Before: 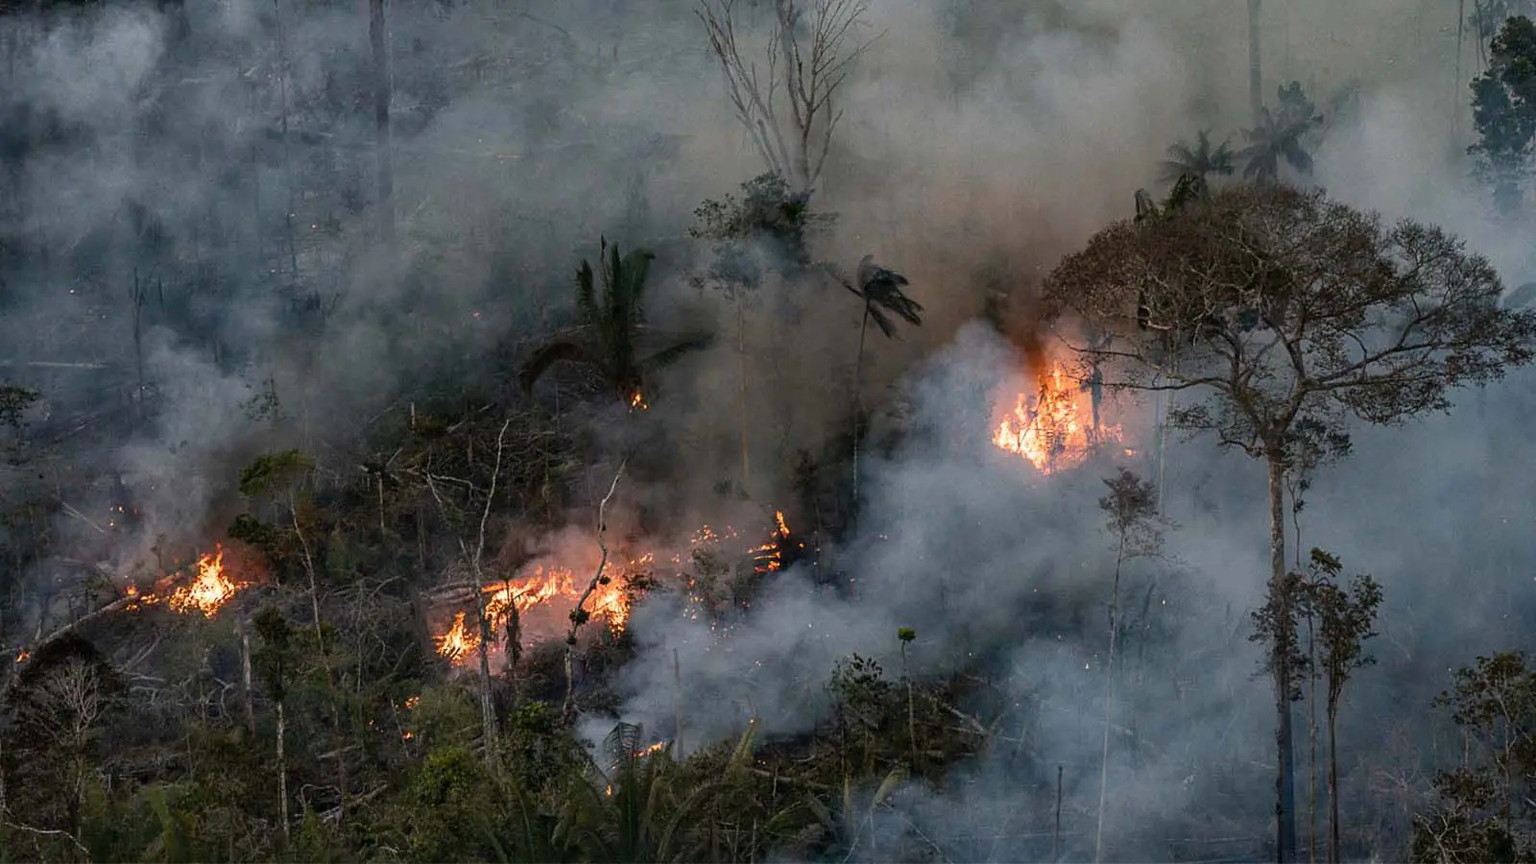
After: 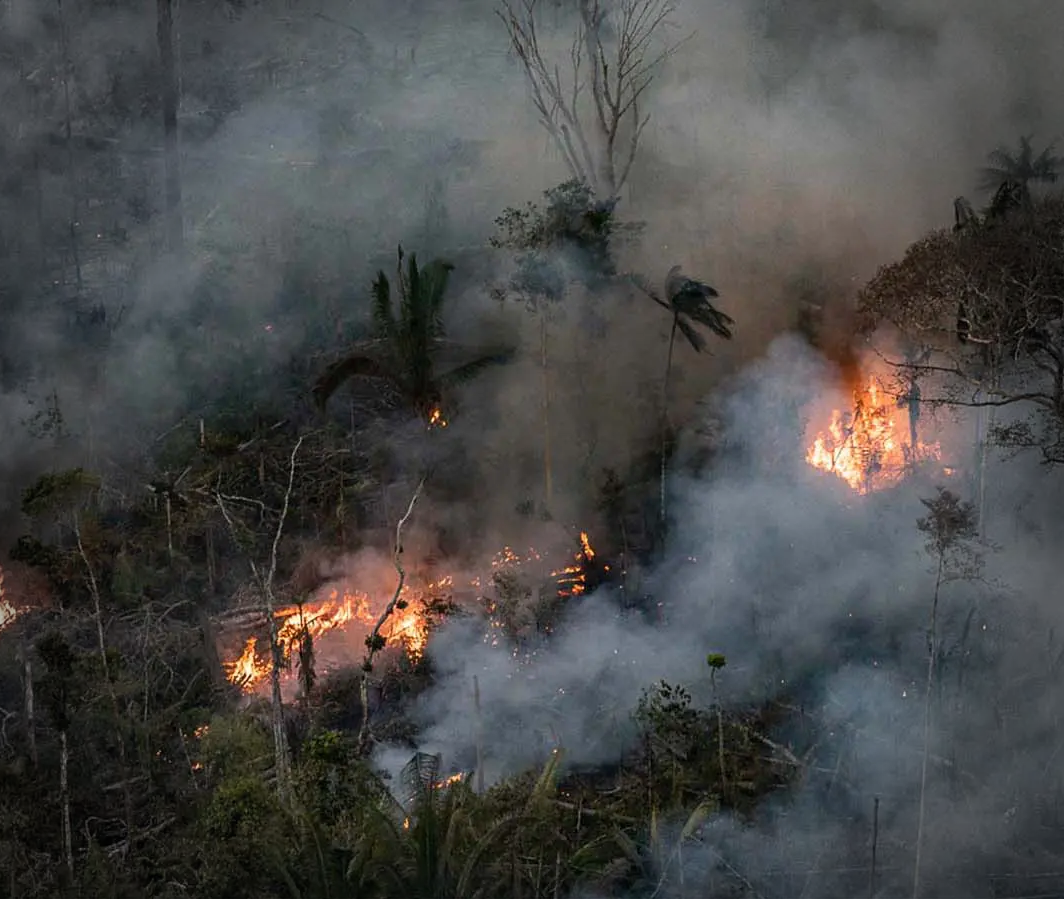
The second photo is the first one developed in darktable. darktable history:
crop and rotate: left 14.311%, right 19.139%
vignetting: fall-off start 76.19%, fall-off radius 26.53%, width/height ratio 0.971
